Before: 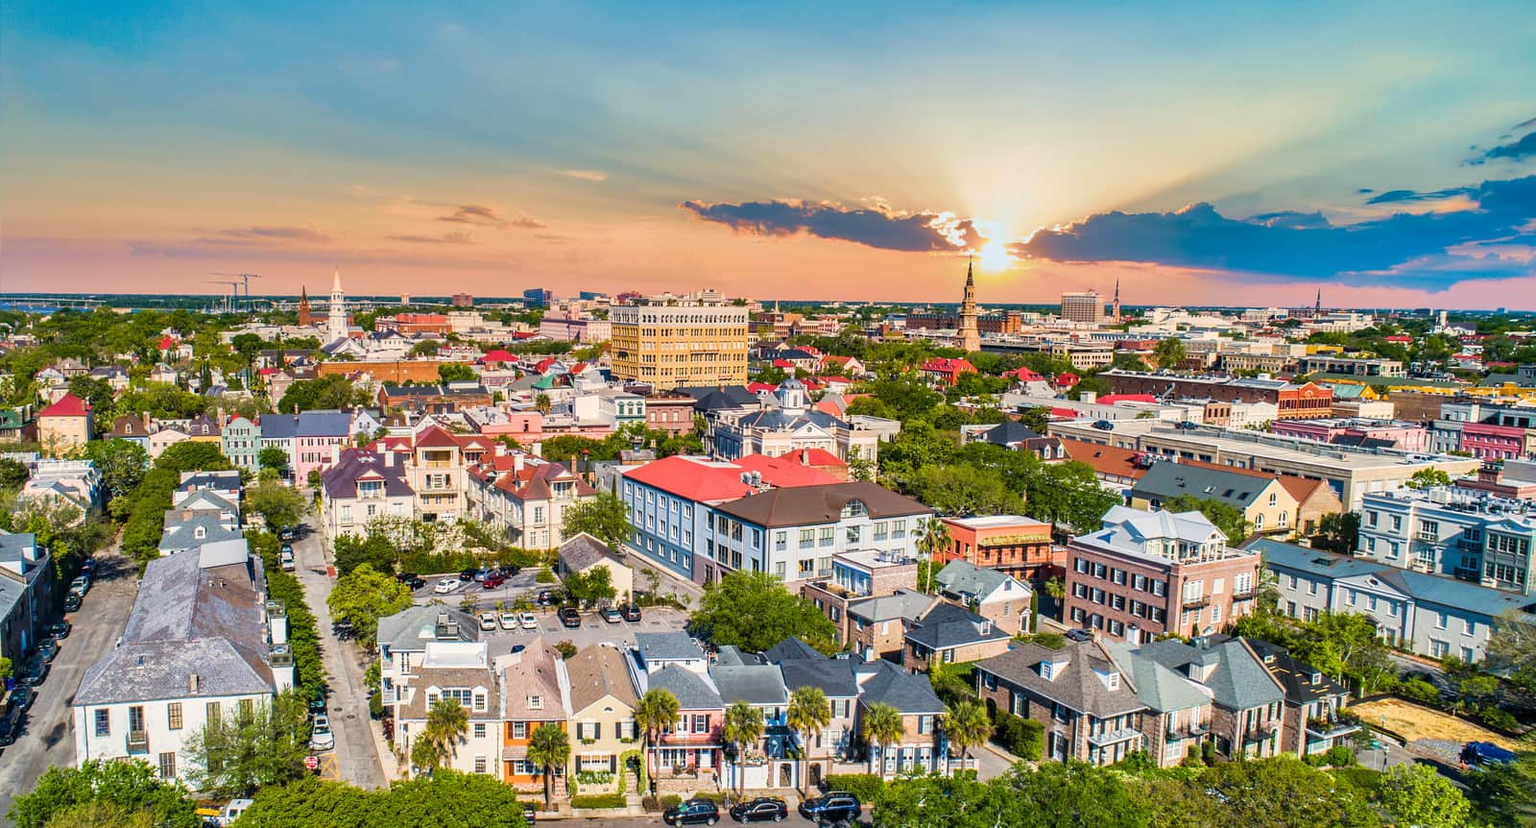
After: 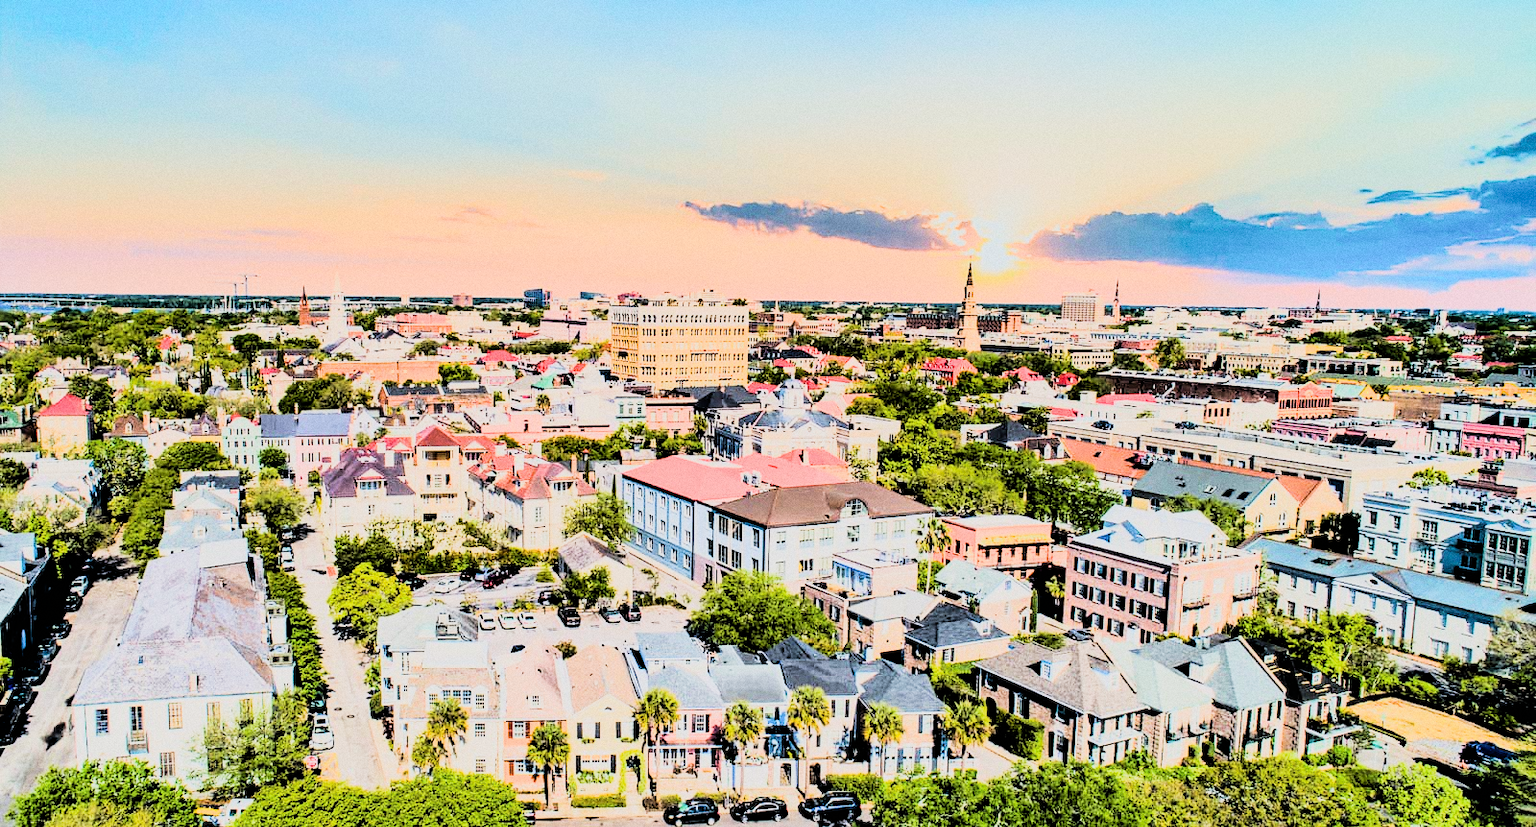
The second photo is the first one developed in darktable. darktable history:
rgb curve: curves: ch0 [(0, 0) (0.21, 0.15) (0.24, 0.21) (0.5, 0.75) (0.75, 0.96) (0.89, 0.99) (1, 1)]; ch1 [(0, 0.02) (0.21, 0.13) (0.25, 0.2) (0.5, 0.67) (0.75, 0.9) (0.89, 0.97) (1, 1)]; ch2 [(0, 0.02) (0.21, 0.13) (0.25, 0.2) (0.5, 0.67) (0.75, 0.9) (0.89, 0.97) (1, 1)], compensate middle gray true
filmic rgb: black relative exposure -5 EV, hardness 2.88, contrast 1.3, highlights saturation mix -30%
grain: coarseness 0.09 ISO
